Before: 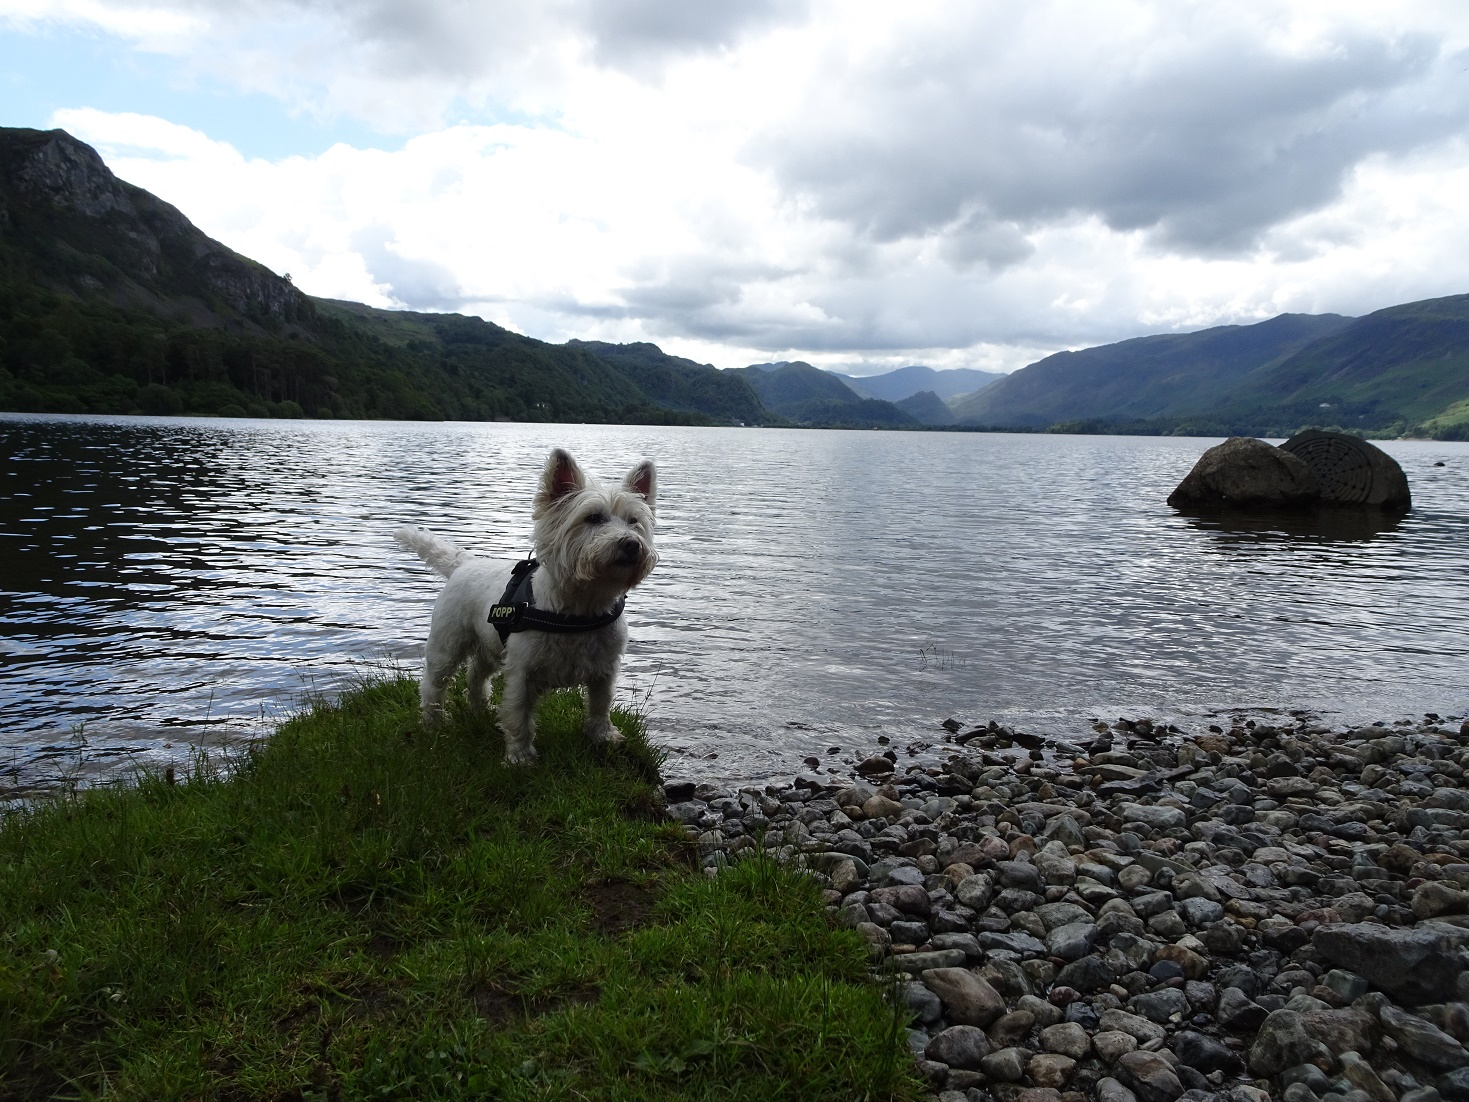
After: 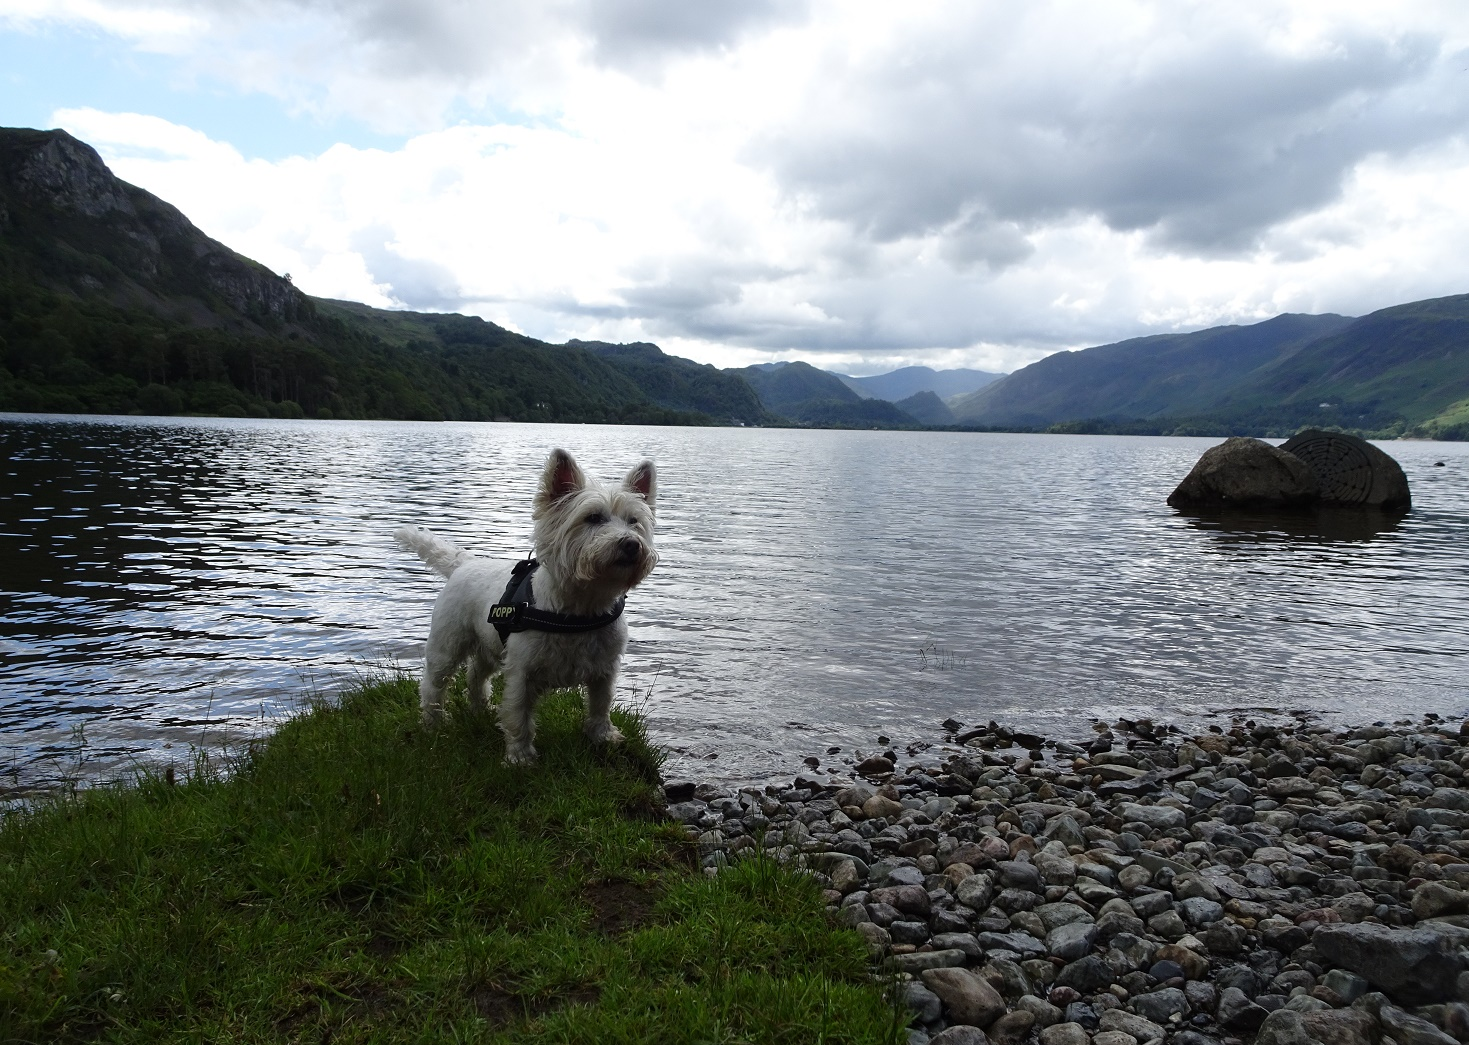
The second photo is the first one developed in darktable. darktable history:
crop and rotate: top 0.008%, bottom 5.123%
